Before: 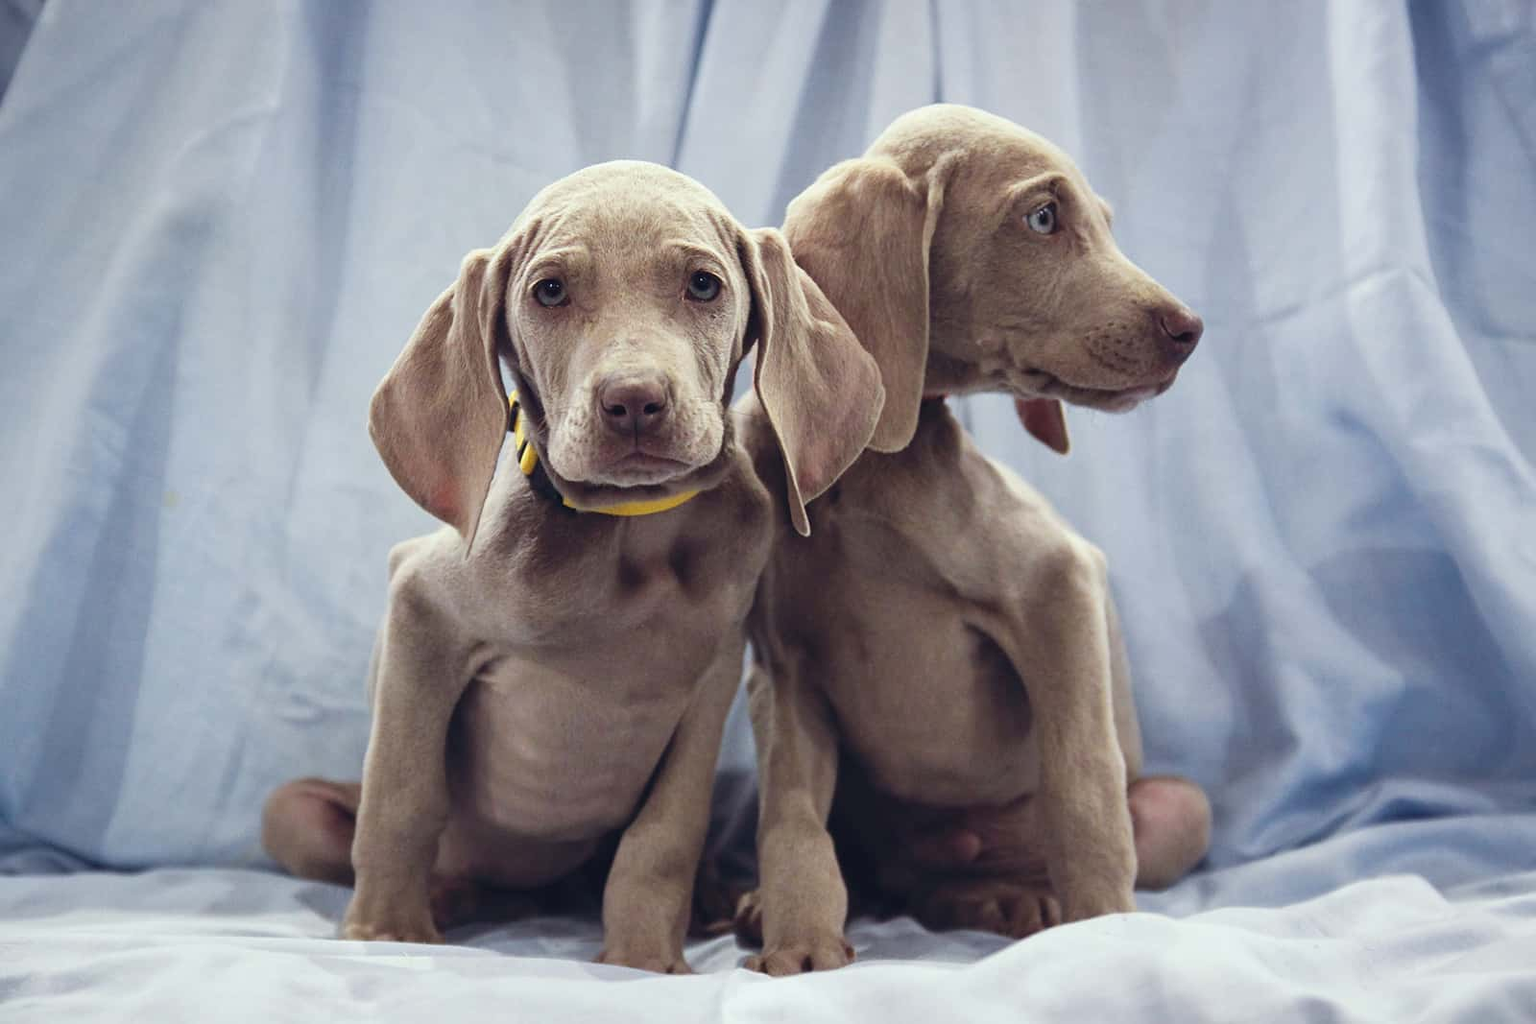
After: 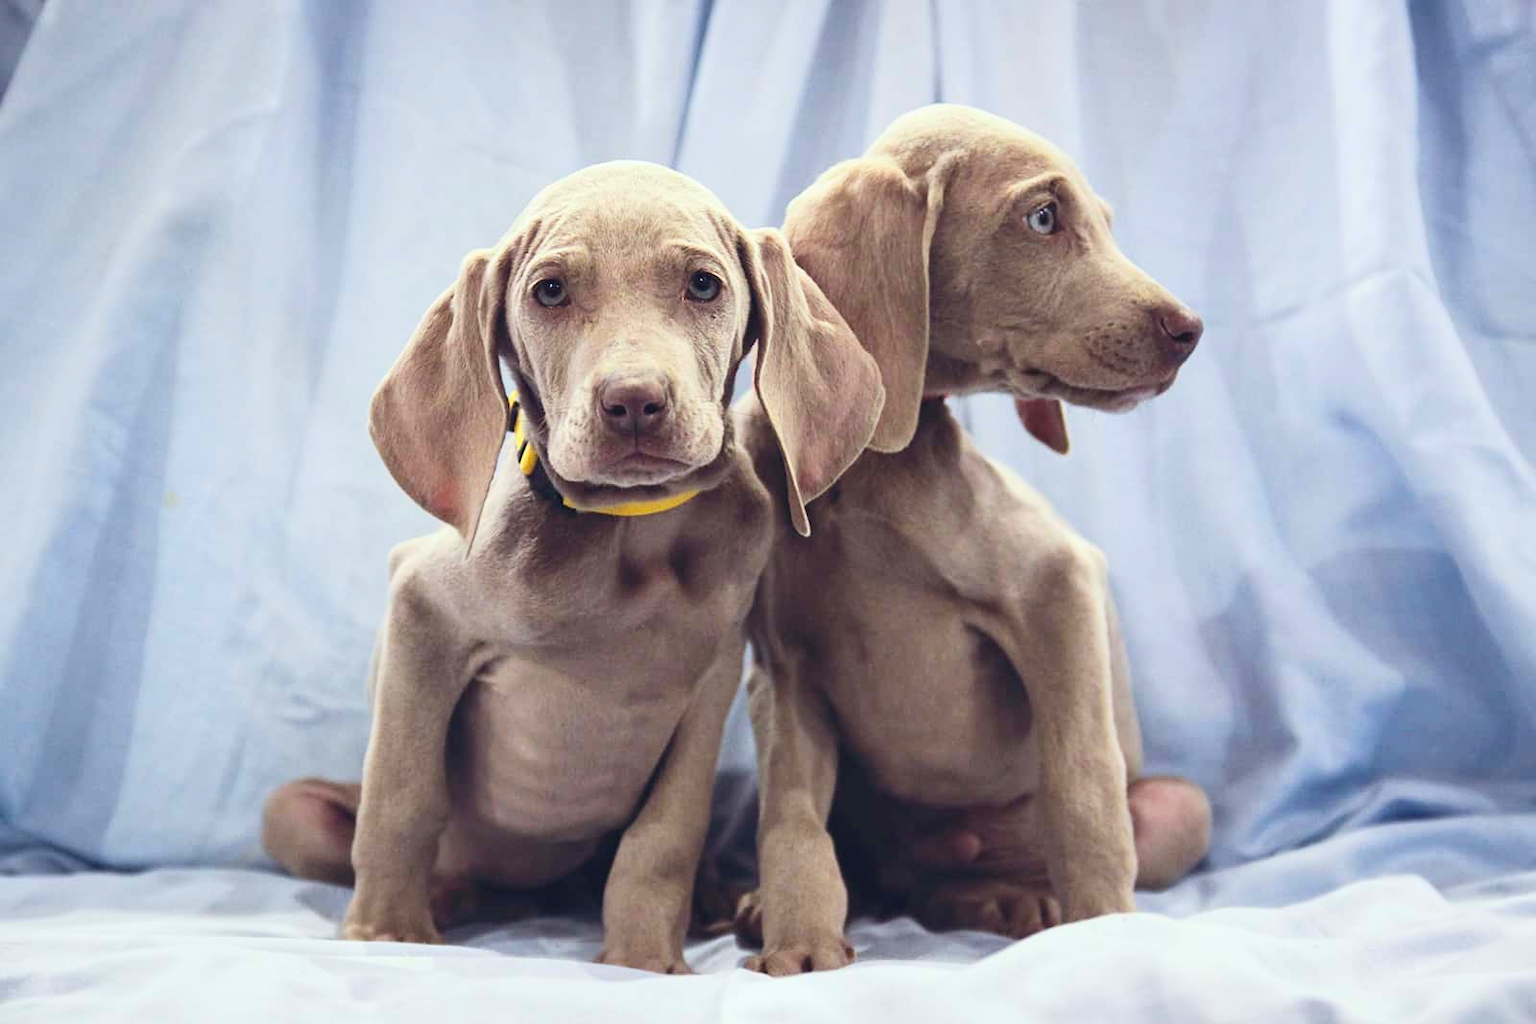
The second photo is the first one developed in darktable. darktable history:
contrast brightness saturation: contrast 0.197, brightness 0.17, saturation 0.224
